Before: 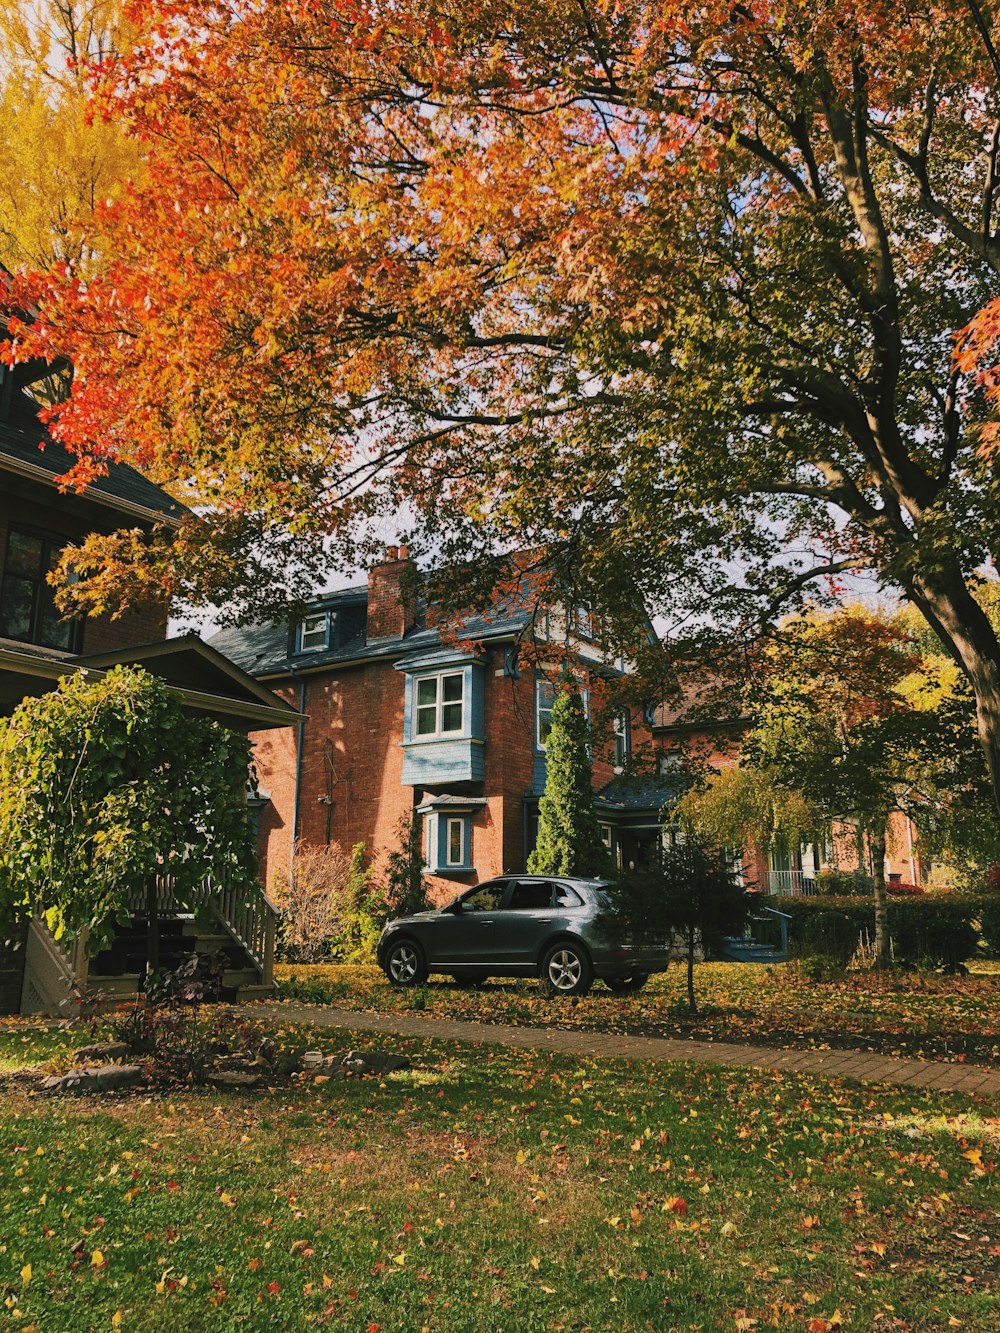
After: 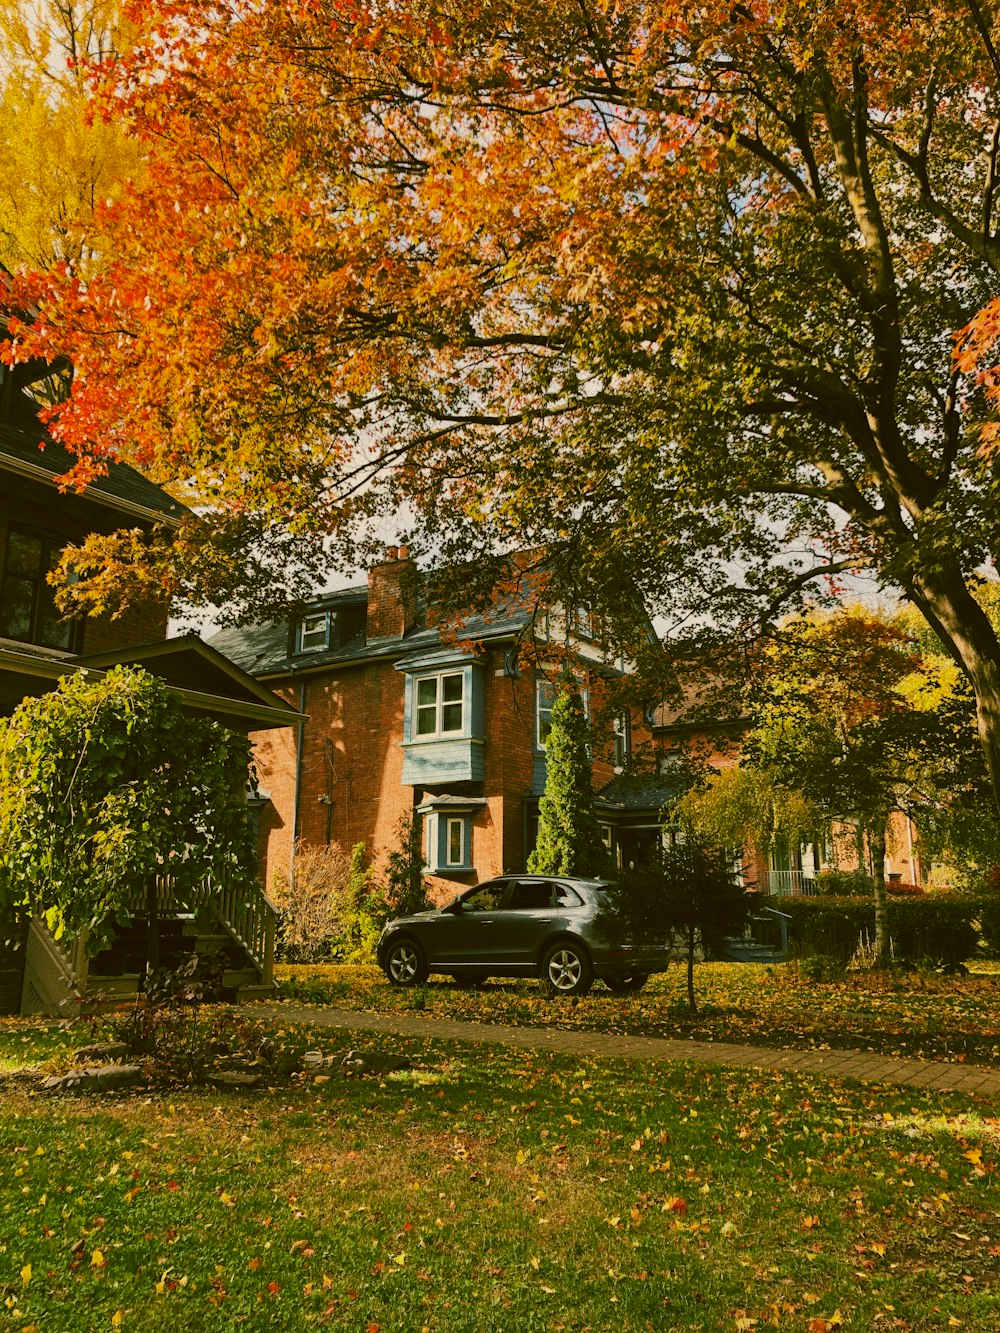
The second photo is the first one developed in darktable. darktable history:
color correction: highlights a* -1.4, highlights b* 10.55, shadows a* 0.547, shadows b* 19.84
